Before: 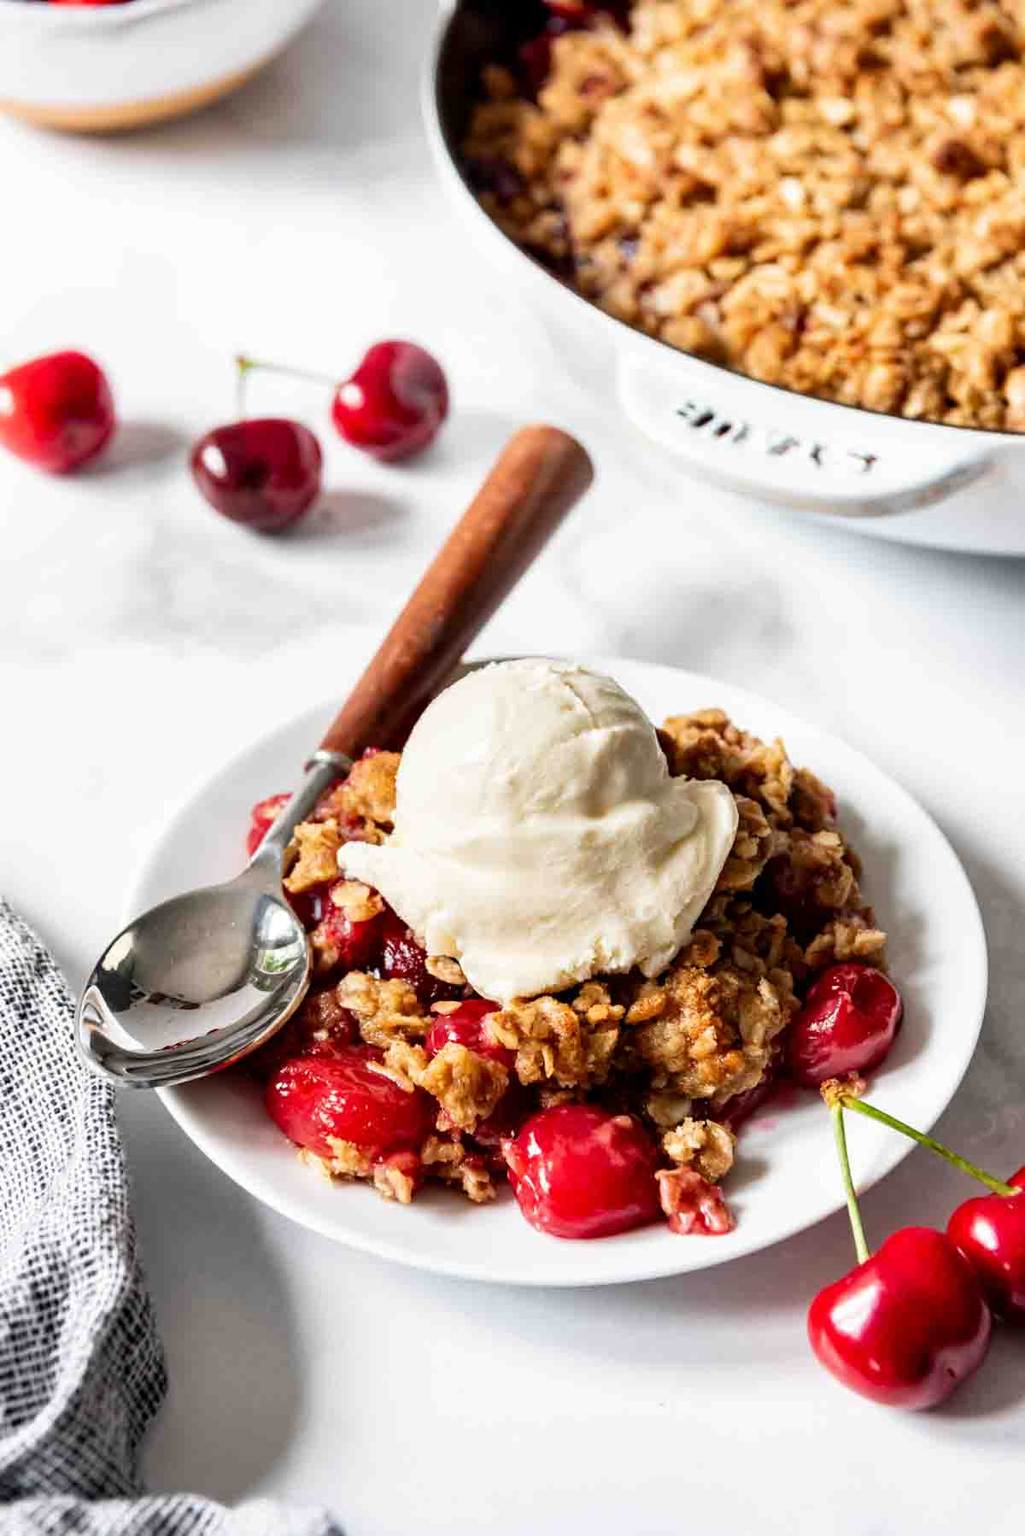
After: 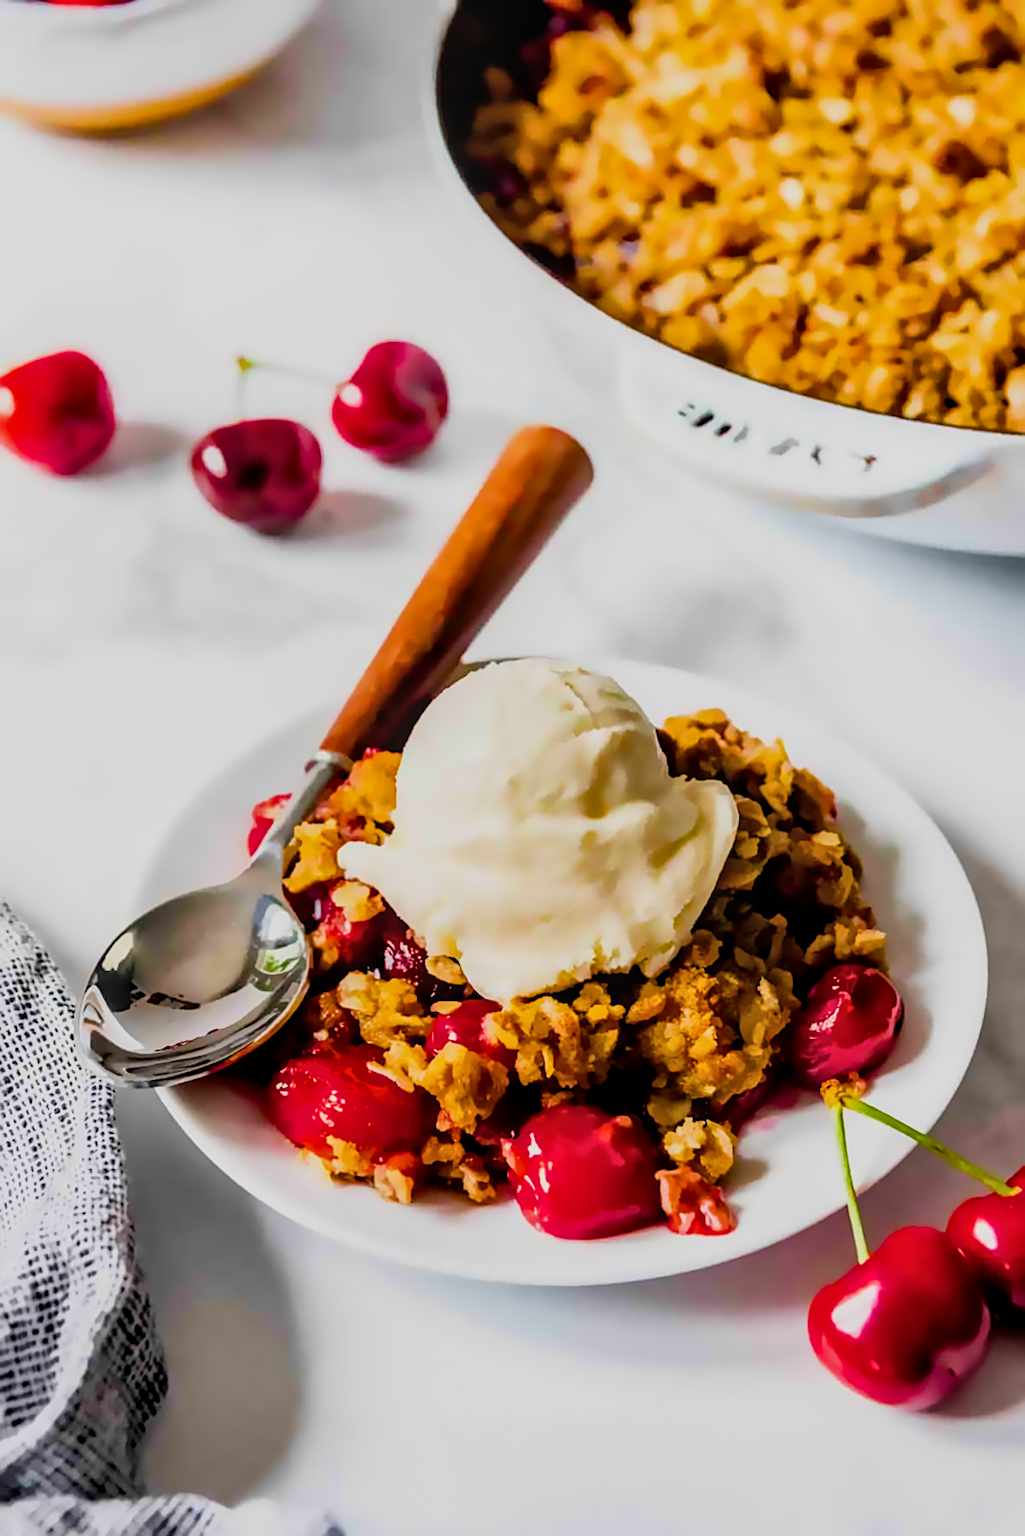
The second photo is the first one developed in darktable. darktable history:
astrophoto denoise: patch size 1, strength 100%, luma 100%
sharpen: on, module defaults
local contrast: on, module defaults
filmic rgb: hardness 4.17
color balance rgb: linear chroma grading › global chroma 23.15%, perceptual saturation grading › global saturation 28.7%, perceptual saturation grading › mid-tones 12.04%, perceptual saturation grading › shadows 10.19%, global vibrance 22.22%
